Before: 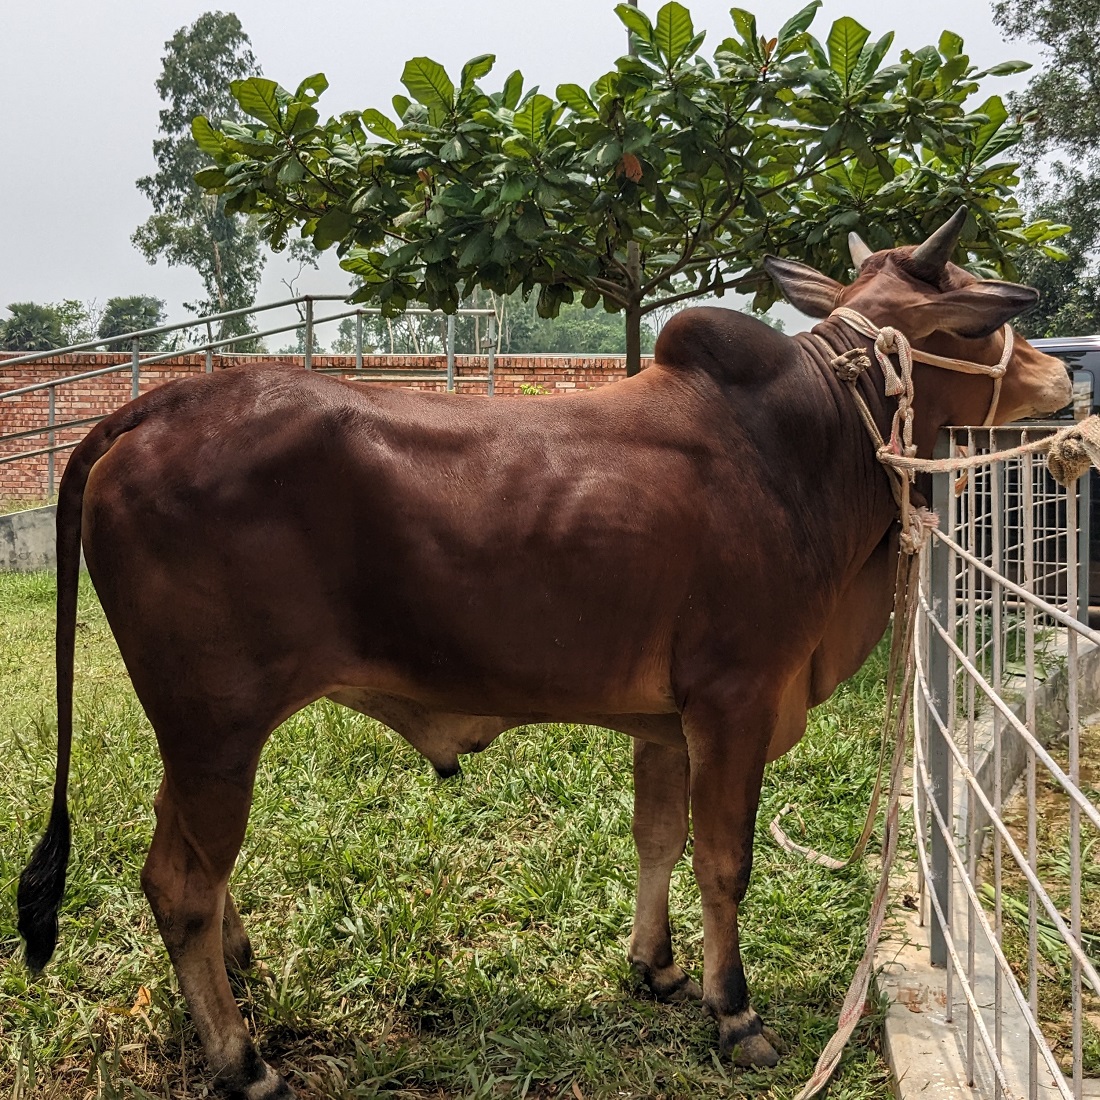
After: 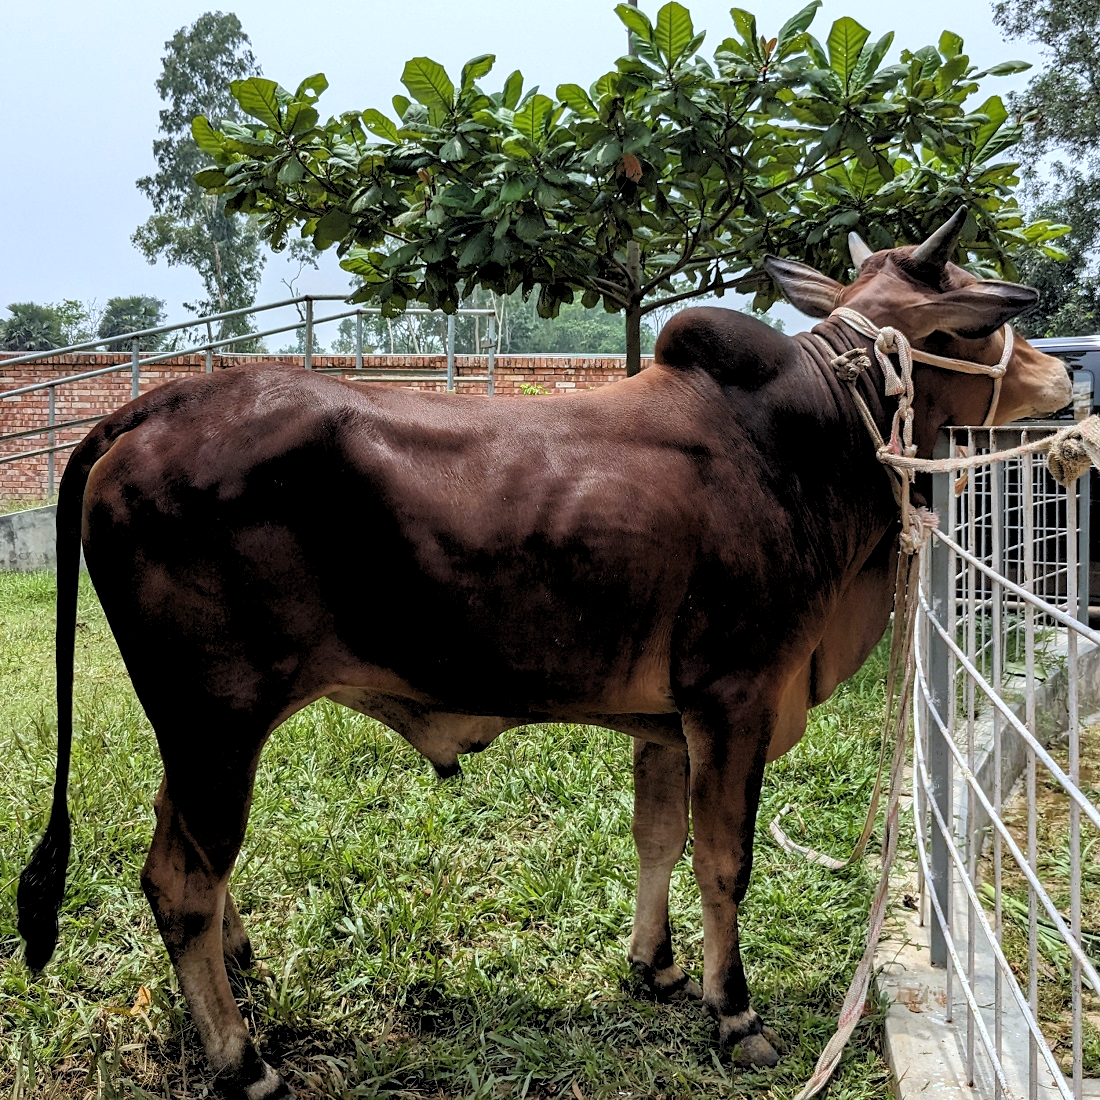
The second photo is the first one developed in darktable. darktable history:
rgb levels: levels [[0.013, 0.434, 0.89], [0, 0.5, 1], [0, 0.5, 1]]
white balance: red 0.924, blue 1.095
